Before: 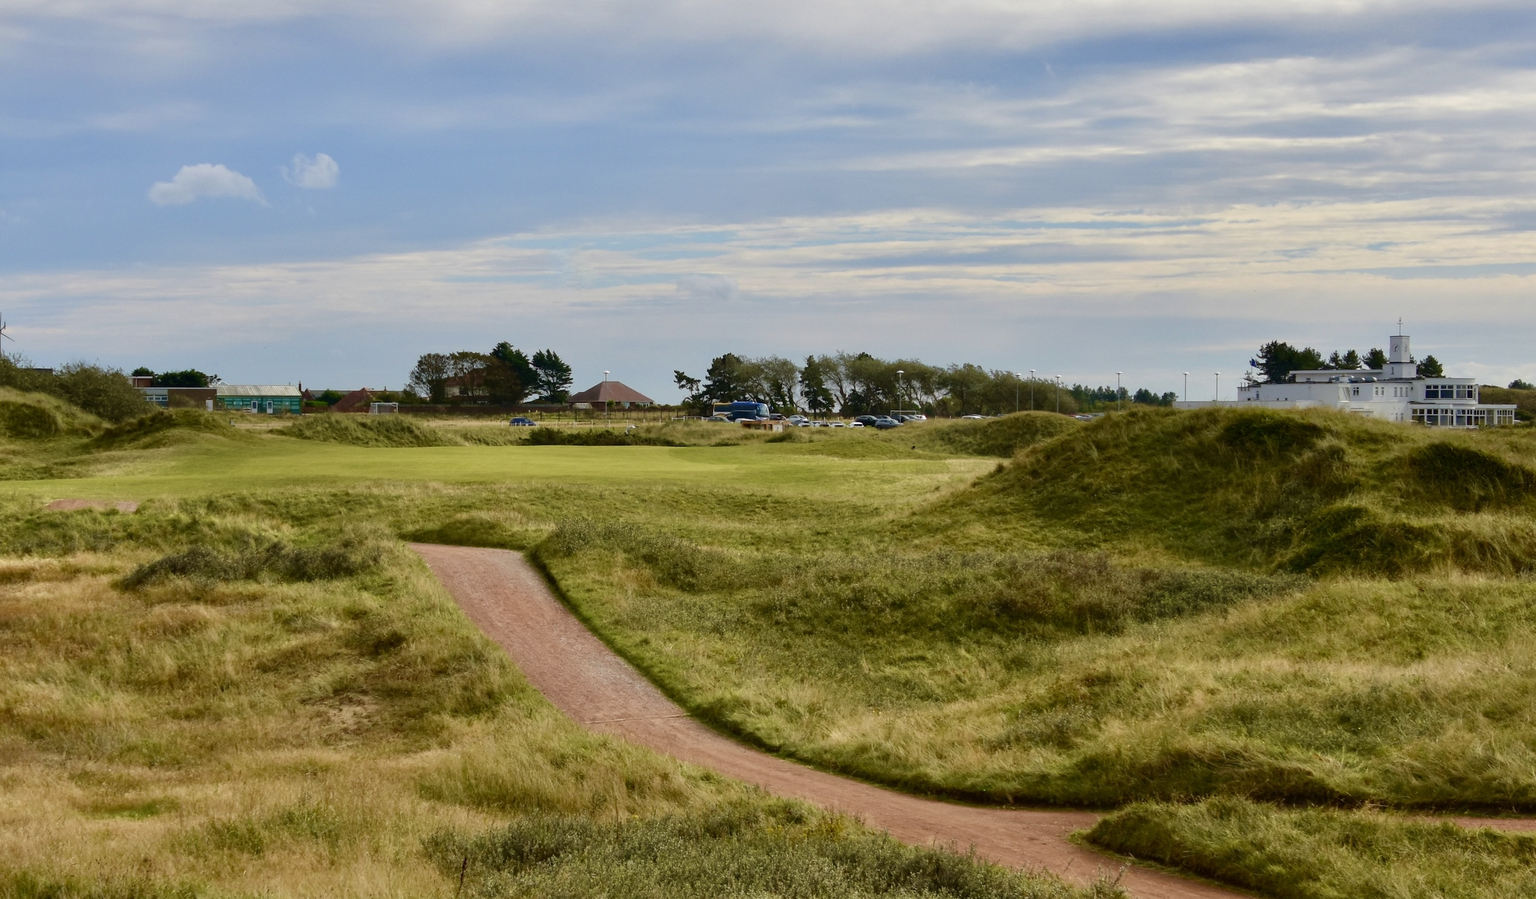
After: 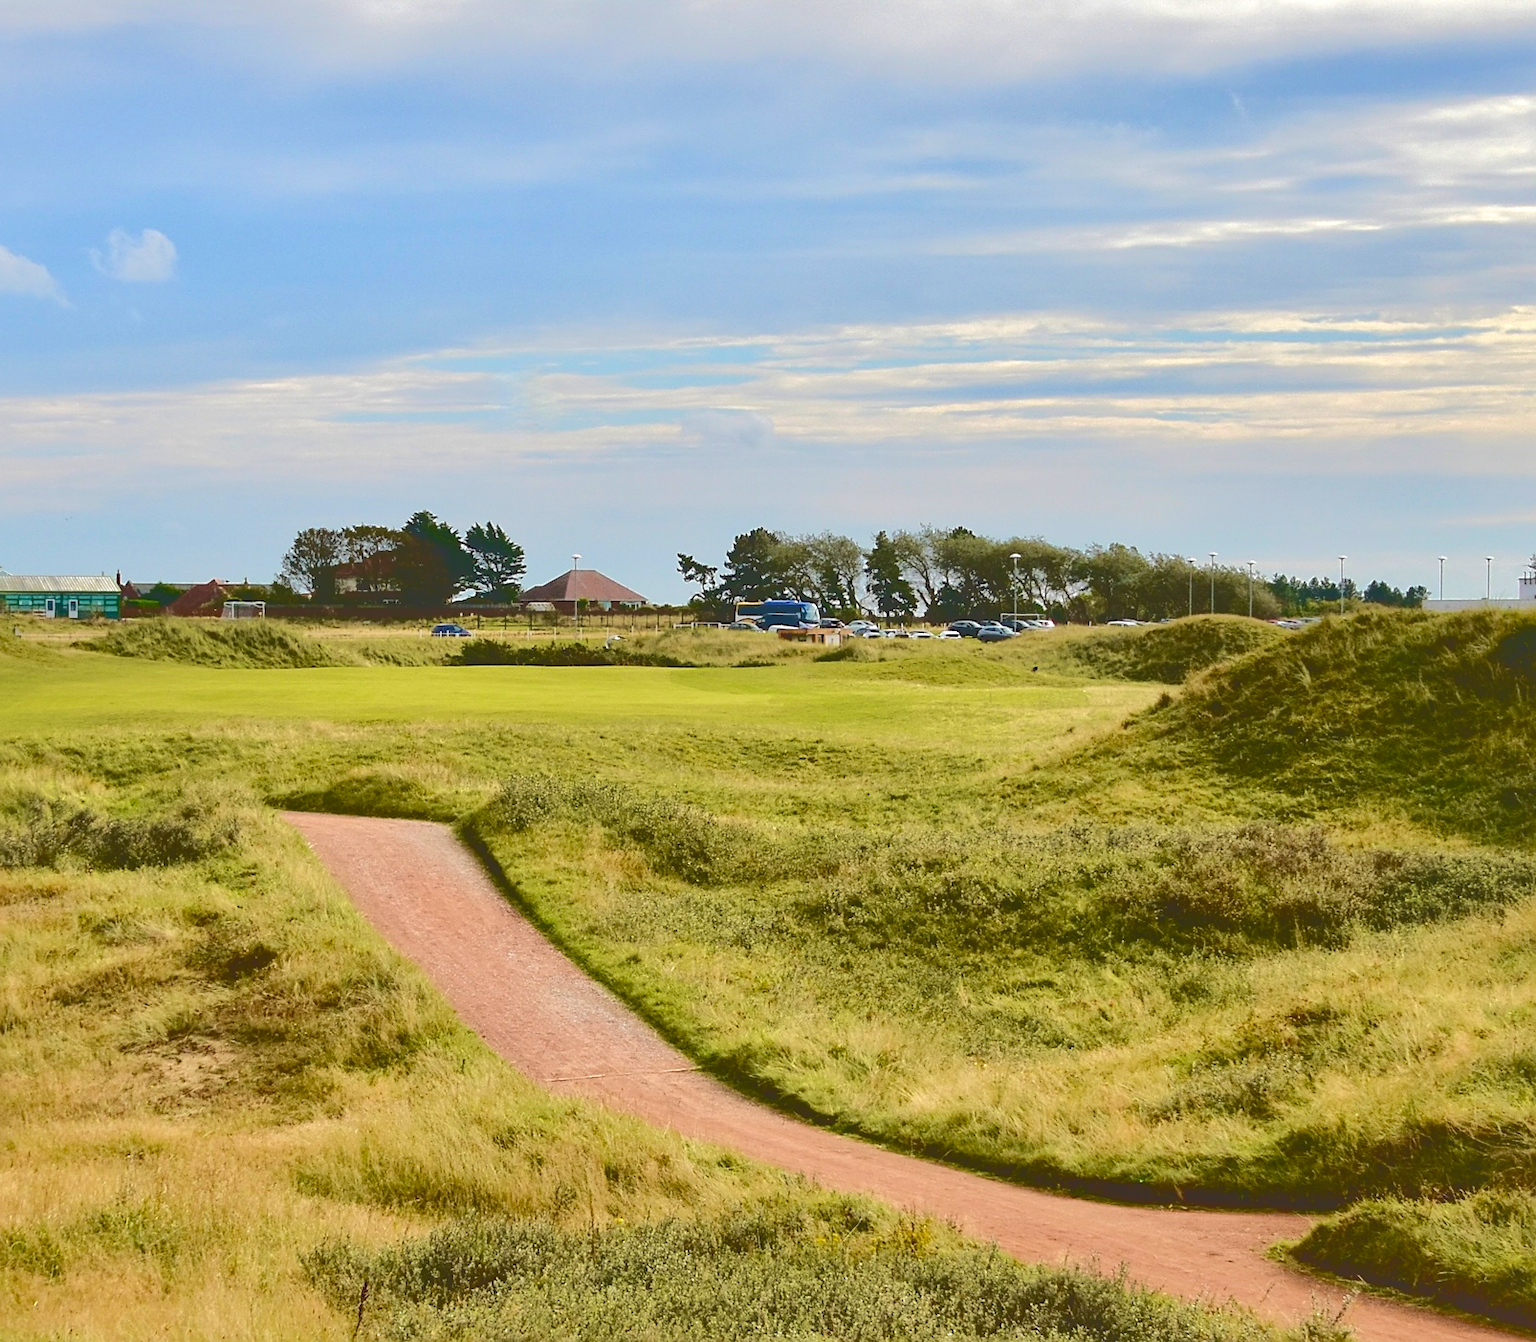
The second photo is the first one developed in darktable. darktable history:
shadows and highlights: on, module defaults
crop and rotate: left 14.415%, right 18.644%
sharpen: on, module defaults
exposure: black level correction 0, exposure 0.499 EV, compensate highlight preservation false
tone curve: curves: ch0 [(0, 0) (0.003, 0.169) (0.011, 0.169) (0.025, 0.169) (0.044, 0.173) (0.069, 0.178) (0.1, 0.183) (0.136, 0.185) (0.177, 0.197) (0.224, 0.227) (0.277, 0.292) (0.335, 0.391) (0.399, 0.491) (0.468, 0.592) (0.543, 0.672) (0.623, 0.734) (0.709, 0.785) (0.801, 0.844) (0.898, 0.893) (1, 1)], color space Lab, independent channels, preserve colors none
